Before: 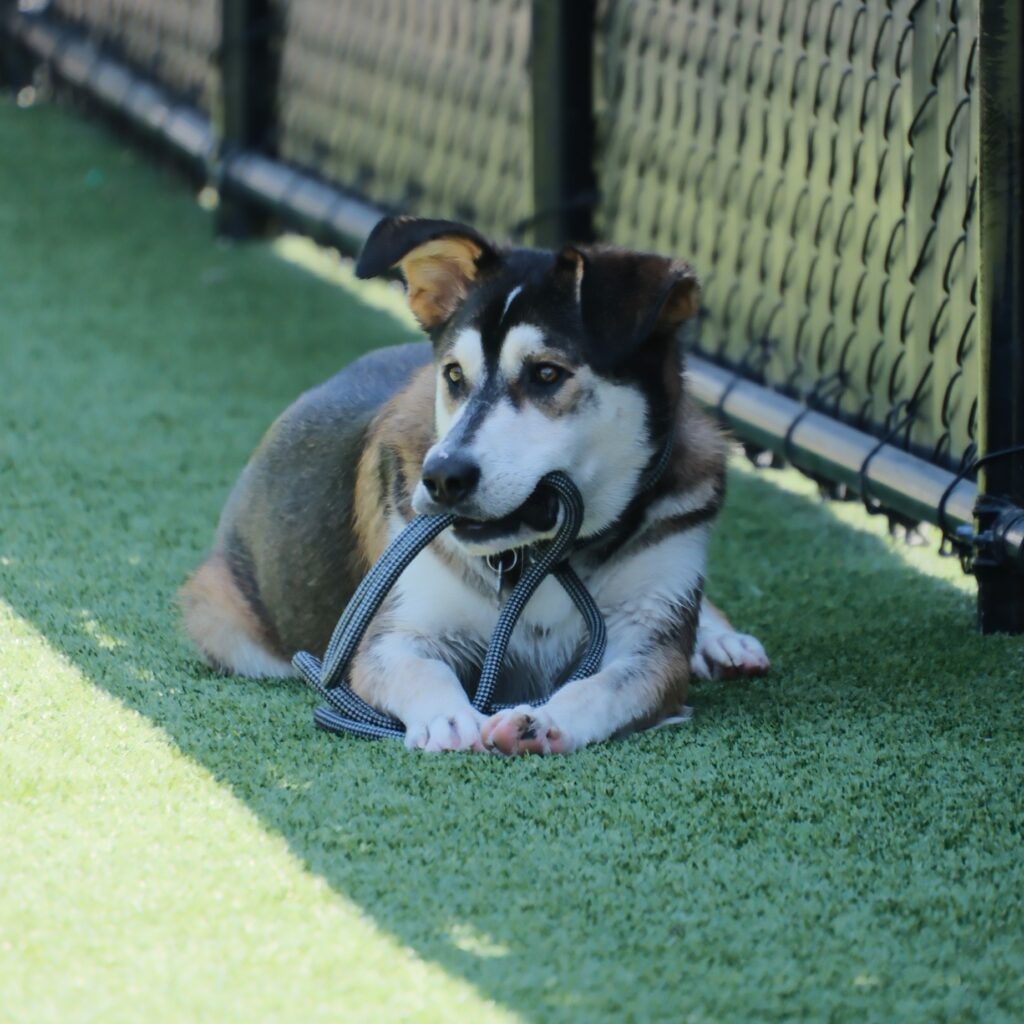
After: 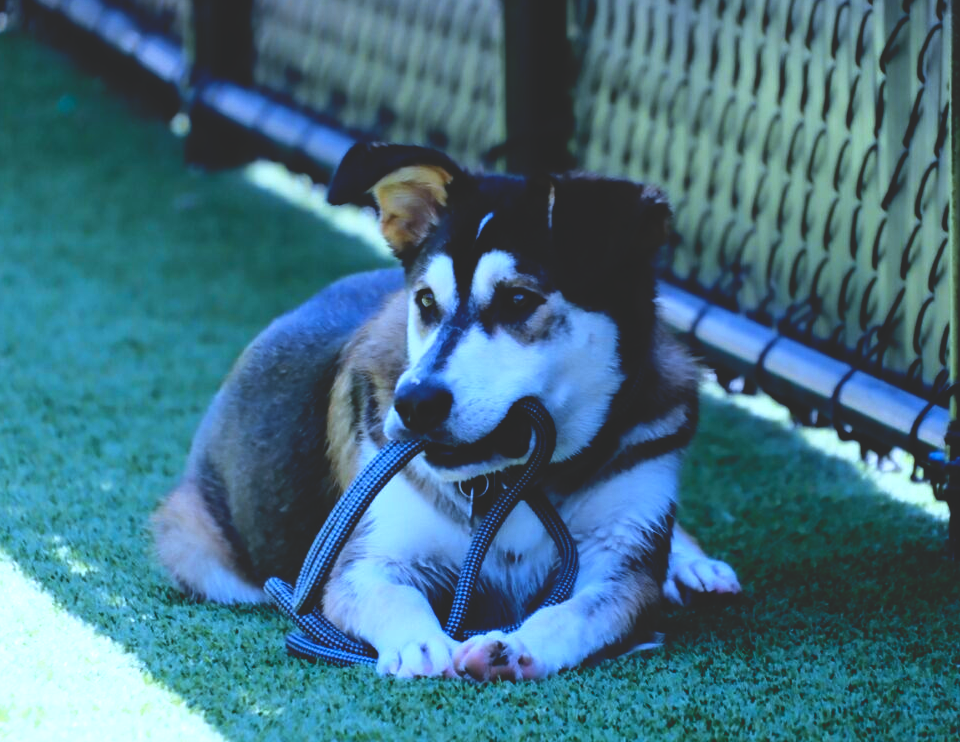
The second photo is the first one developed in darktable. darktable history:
white balance: red 0.871, blue 1.249
base curve: curves: ch0 [(0, 0.02) (0.083, 0.036) (1, 1)], preserve colors none
exposure: black level correction 0.001, exposure 0.5 EV, compensate exposure bias true, compensate highlight preservation false
crop: left 2.737%, top 7.287%, right 3.421%, bottom 20.179%
